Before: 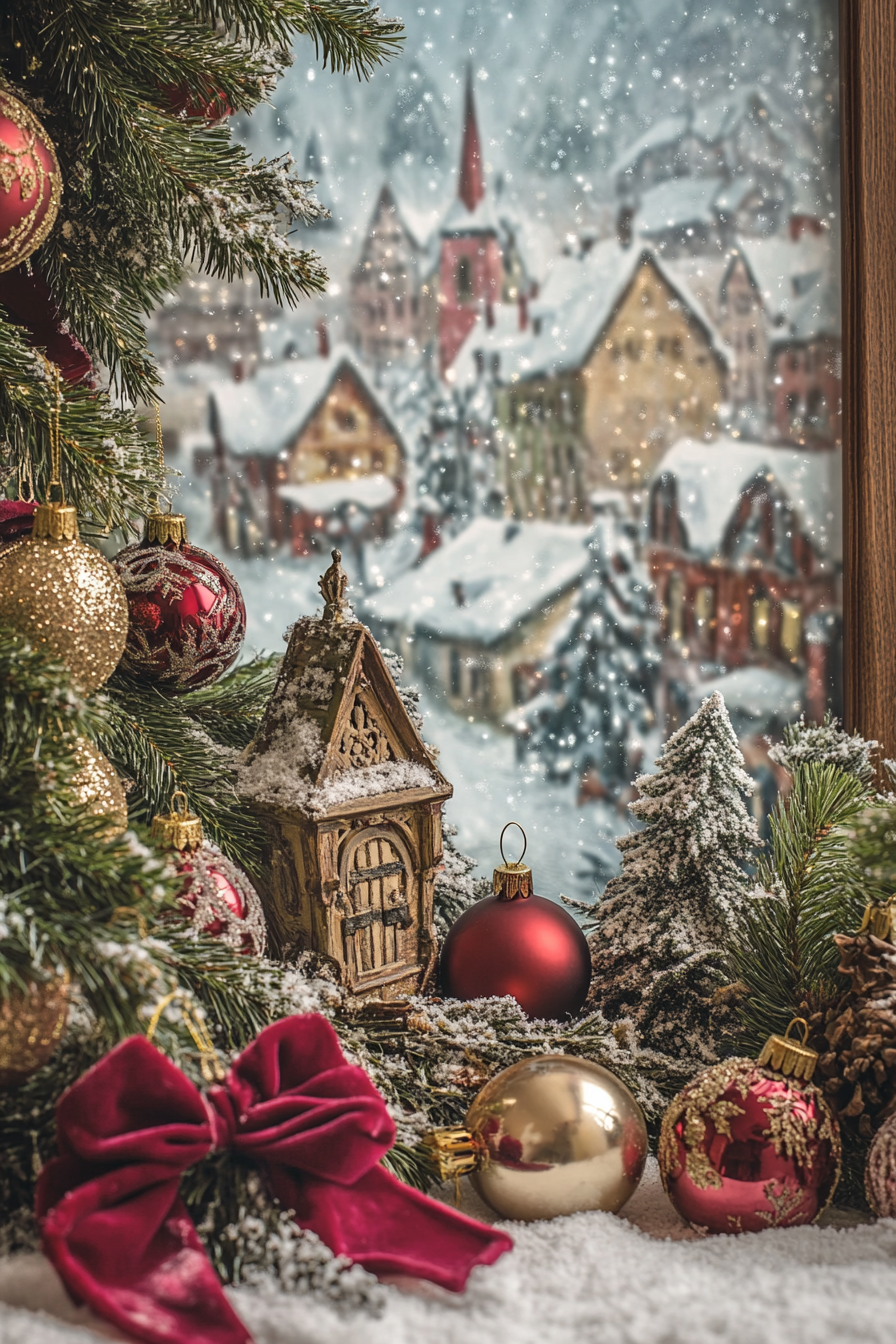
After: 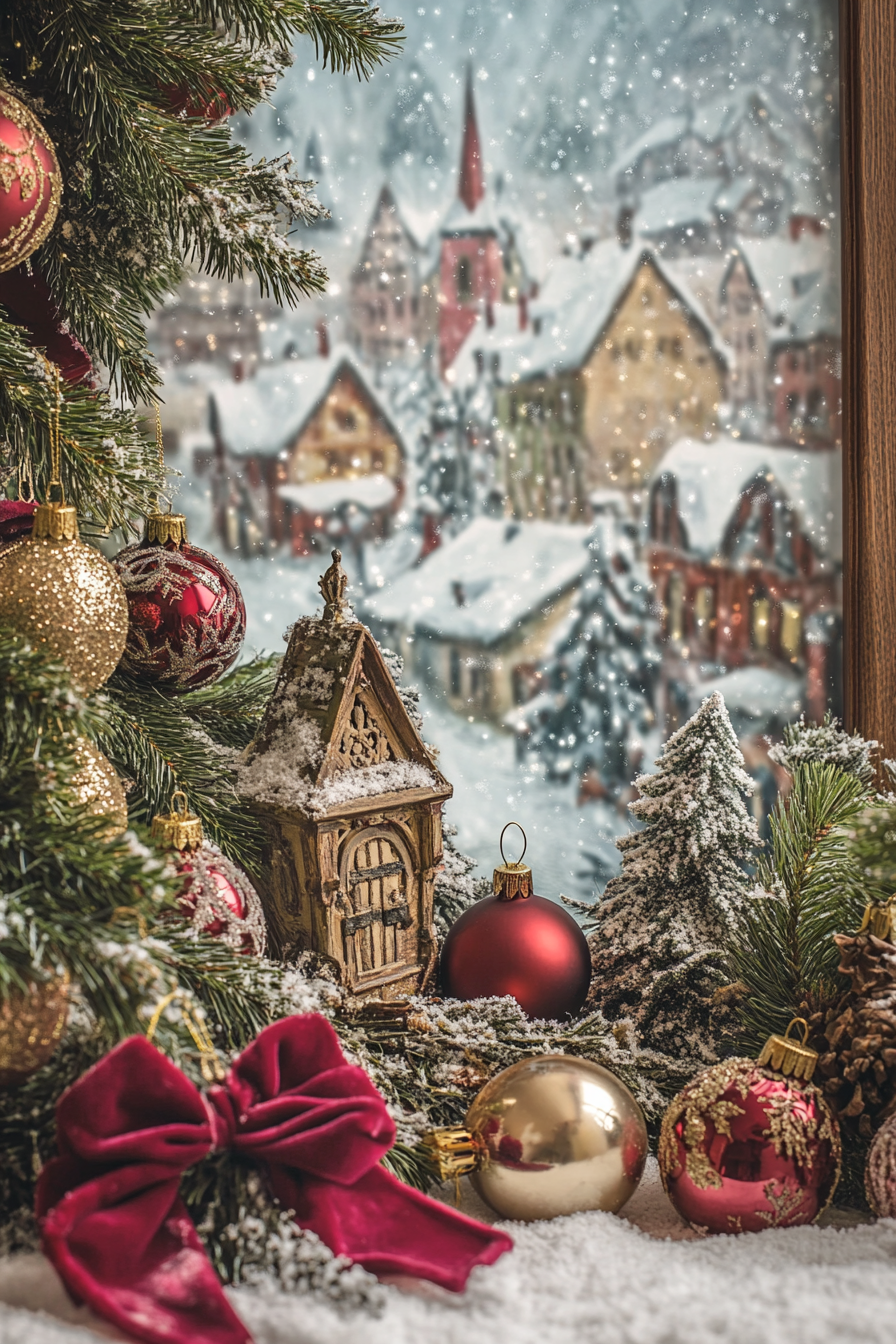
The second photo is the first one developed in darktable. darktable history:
base curve: curves: ch0 [(0, 0) (0.472, 0.508) (1, 1)], preserve colors none
